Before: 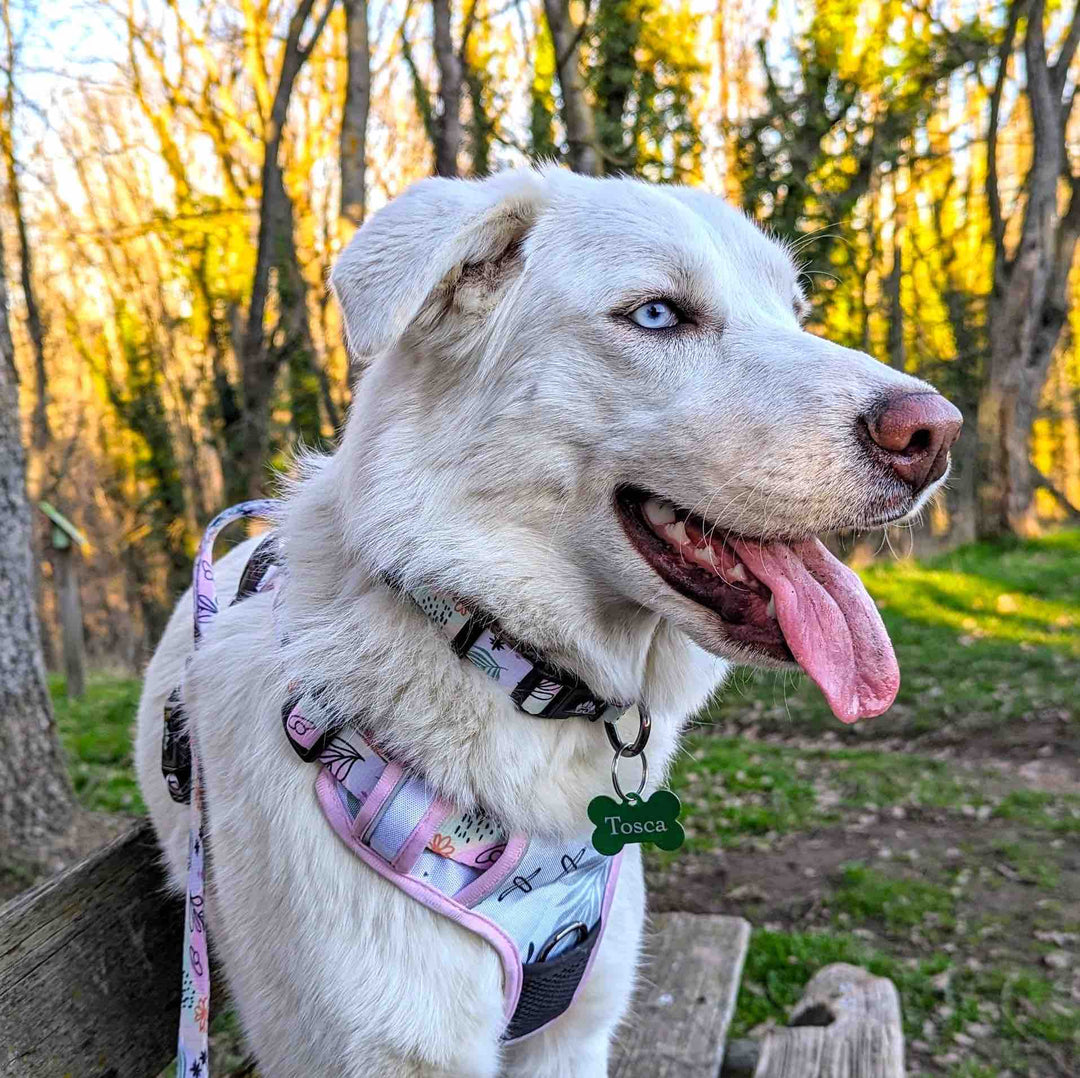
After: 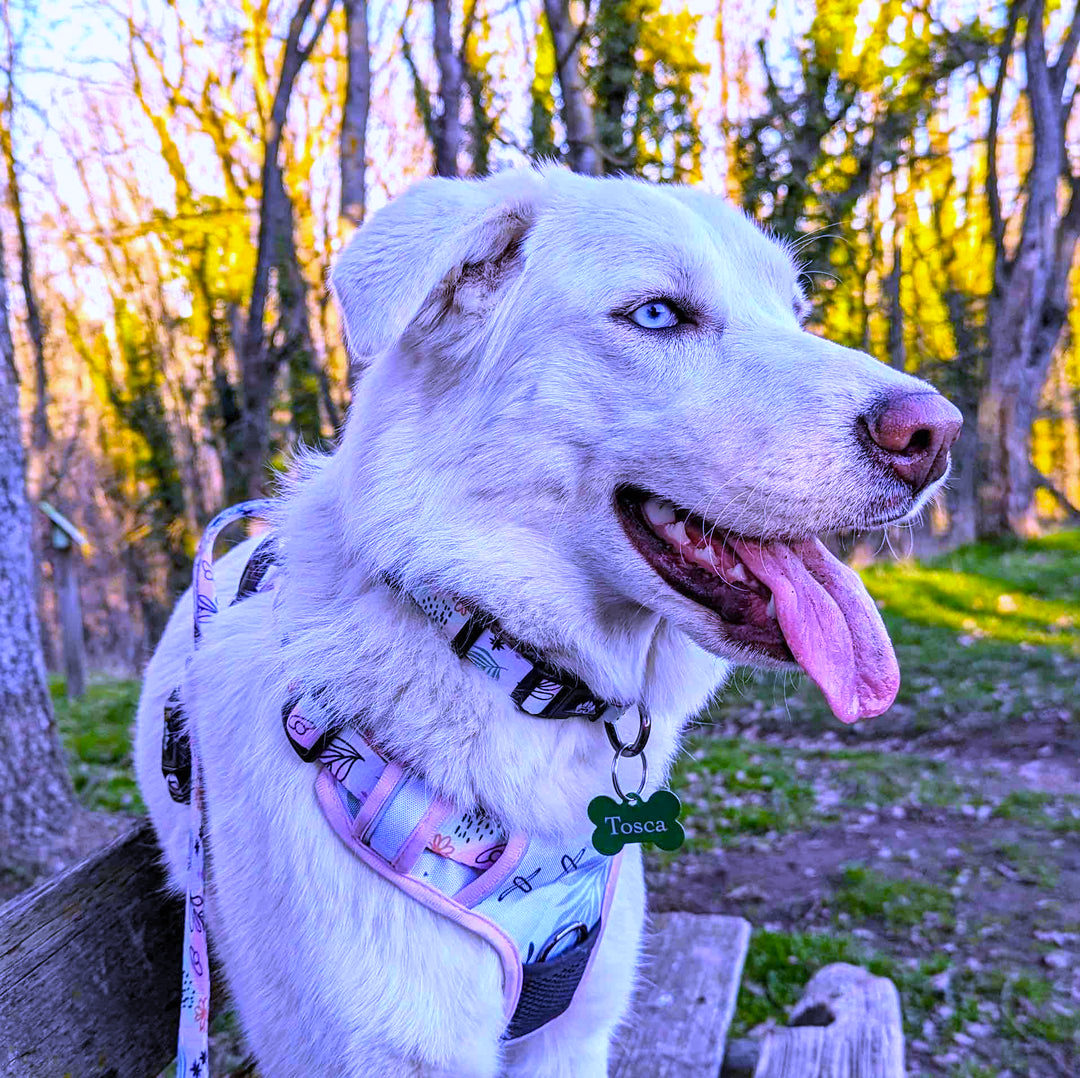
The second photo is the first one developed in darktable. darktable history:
white balance: red 0.98, blue 1.61
color balance rgb: perceptual saturation grading › global saturation 10%, global vibrance 10%
